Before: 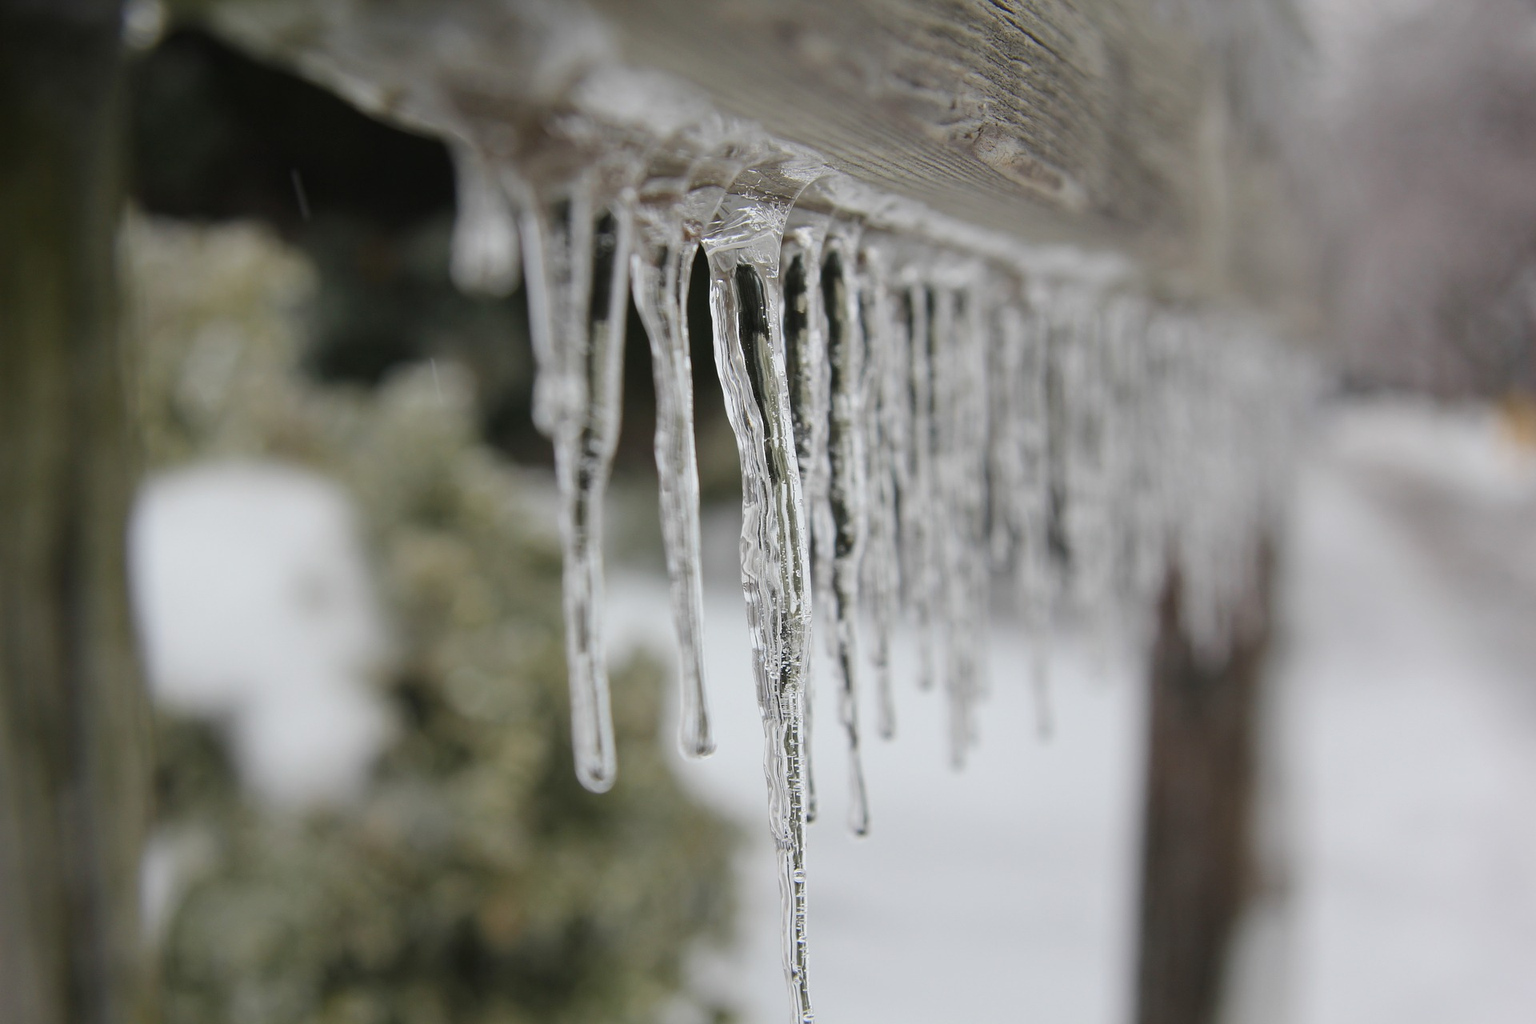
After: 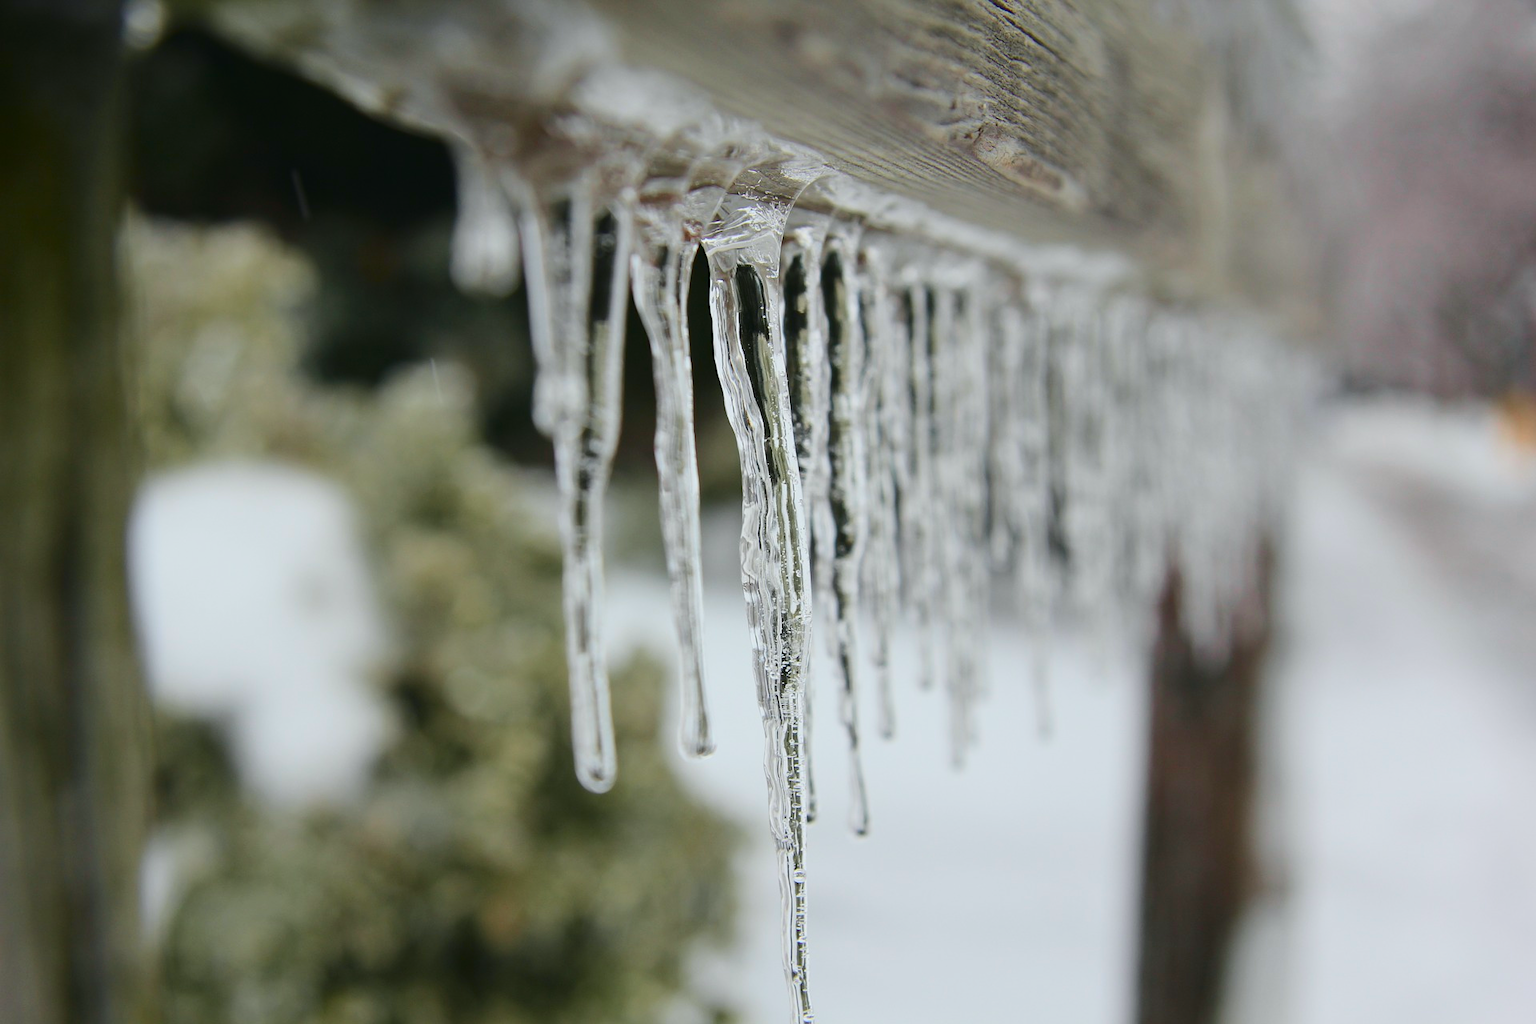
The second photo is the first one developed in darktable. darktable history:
tone curve: curves: ch0 [(0, 0.011) (0.139, 0.106) (0.295, 0.271) (0.499, 0.523) (0.739, 0.782) (0.857, 0.879) (1, 0.967)]; ch1 [(0, 0) (0.291, 0.229) (0.394, 0.365) (0.469, 0.456) (0.507, 0.504) (0.527, 0.546) (0.571, 0.614) (0.725, 0.779) (1, 1)]; ch2 [(0, 0) (0.125, 0.089) (0.35, 0.317) (0.437, 0.42) (0.502, 0.499) (0.537, 0.551) (0.613, 0.636) (1, 1)], color space Lab, independent channels, preserve colors none
